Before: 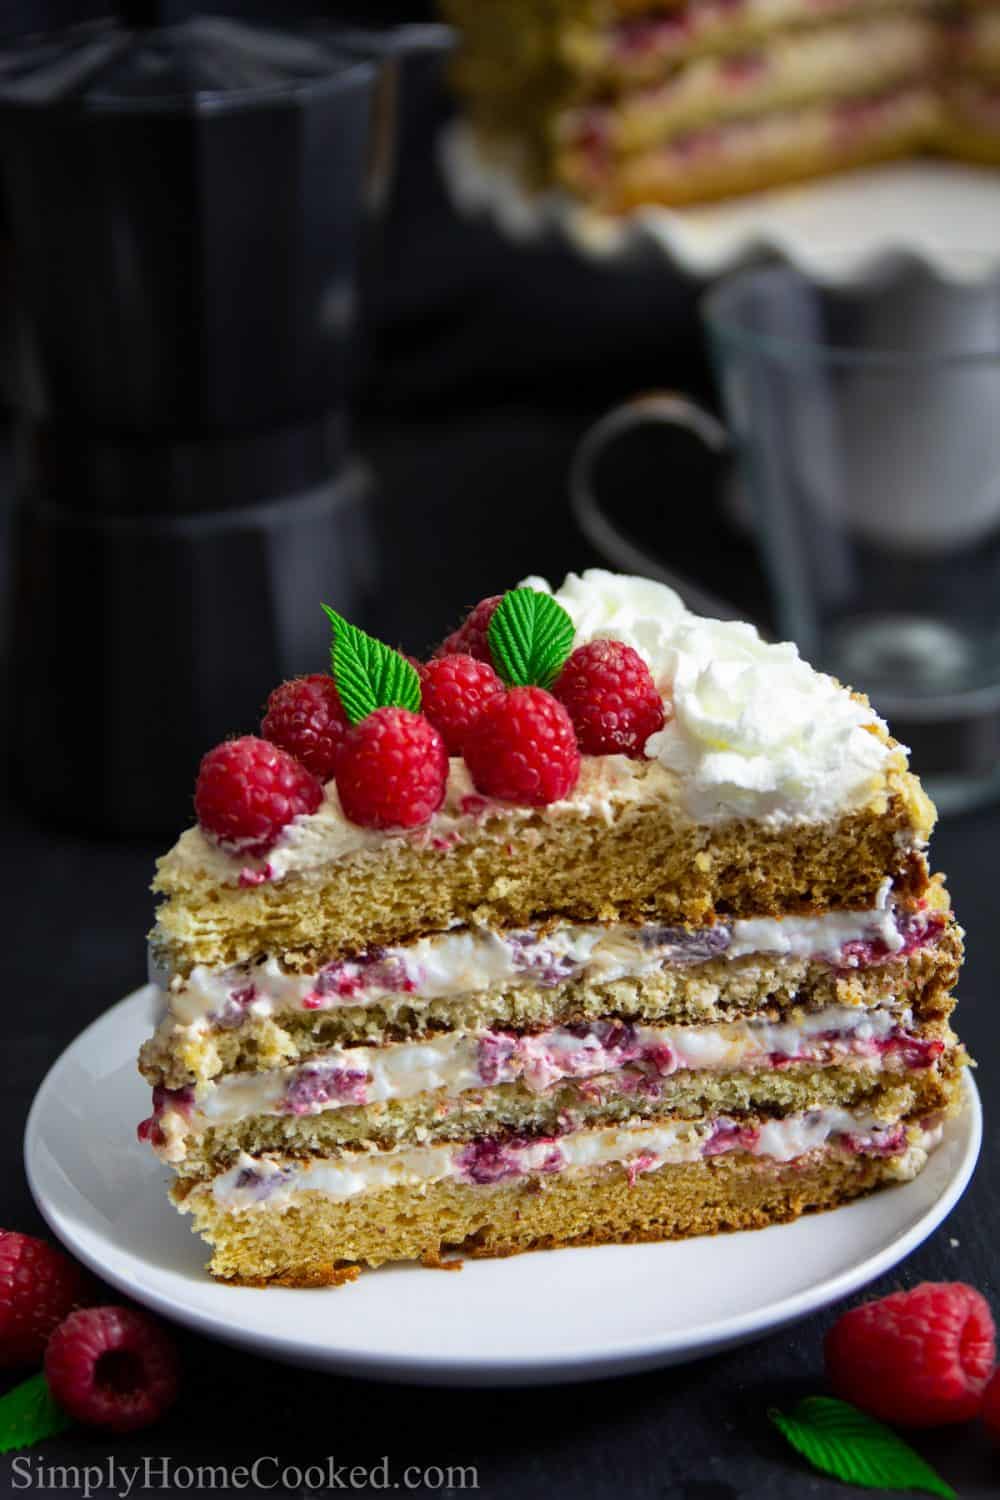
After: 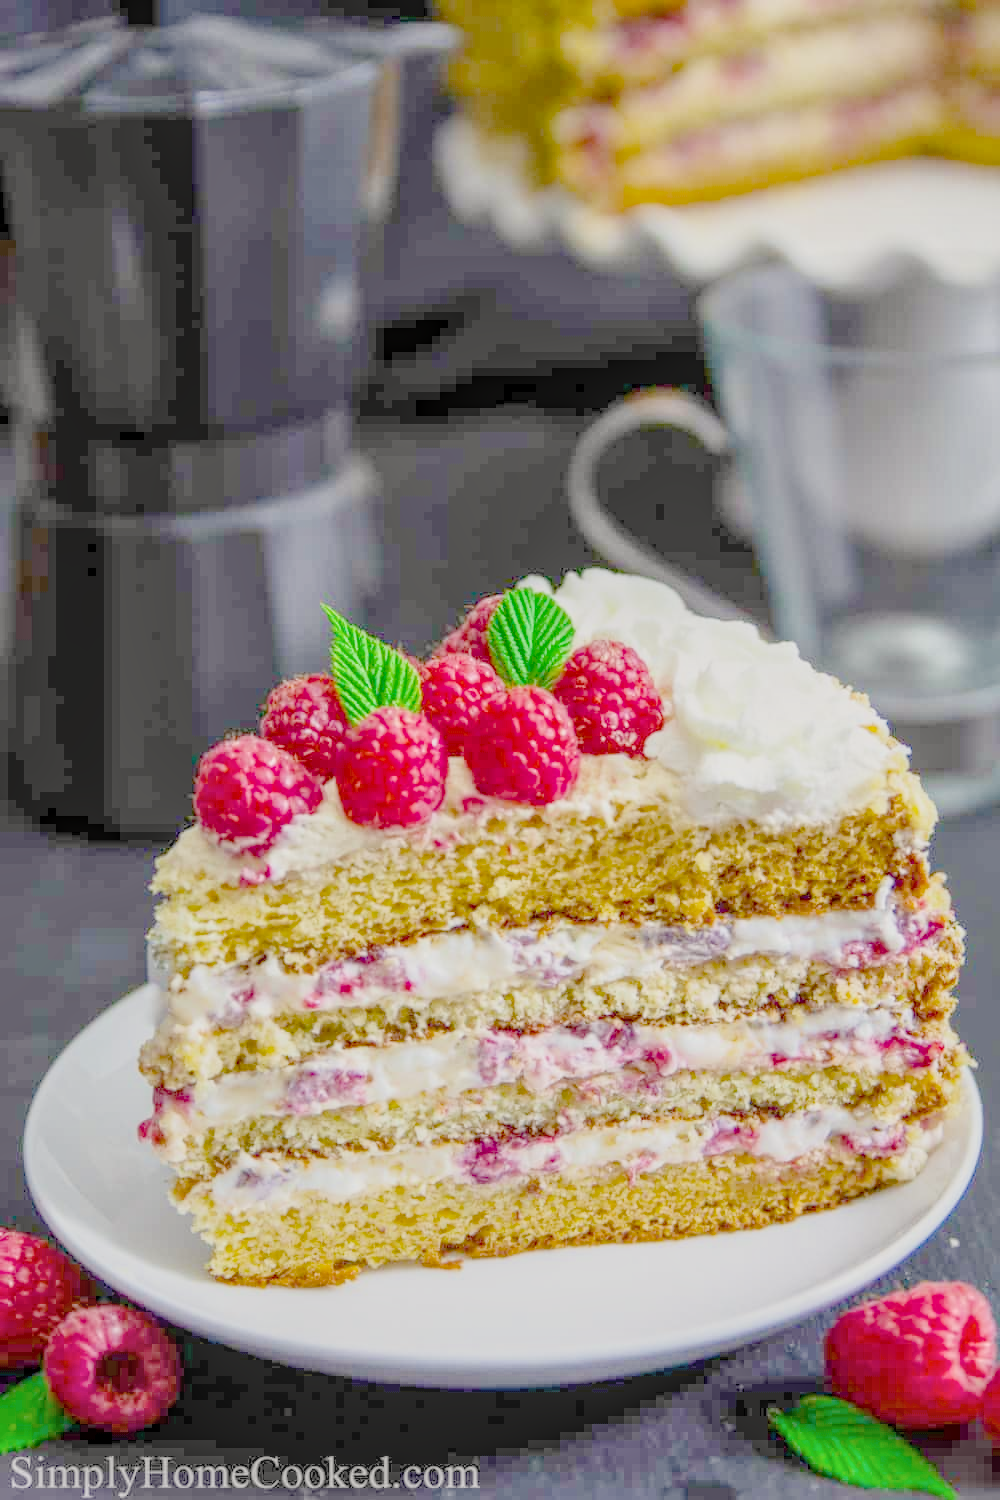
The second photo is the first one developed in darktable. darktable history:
exposure: exposure 0.6 EV
filmic rgb: black relative exposure -6.59 EV, white relative exposure 4.71 EV, hardness 3.13, contrast 0.805
local contrast: highlights 74%, shadows 55%, detail 176%, midtone range 0.207
color balance rgb: perceptual saturation grading › global saturation 34.05%, global vibrance 5.56%
color calibration: x 0.342, y 0.356, temperature 5122 K
